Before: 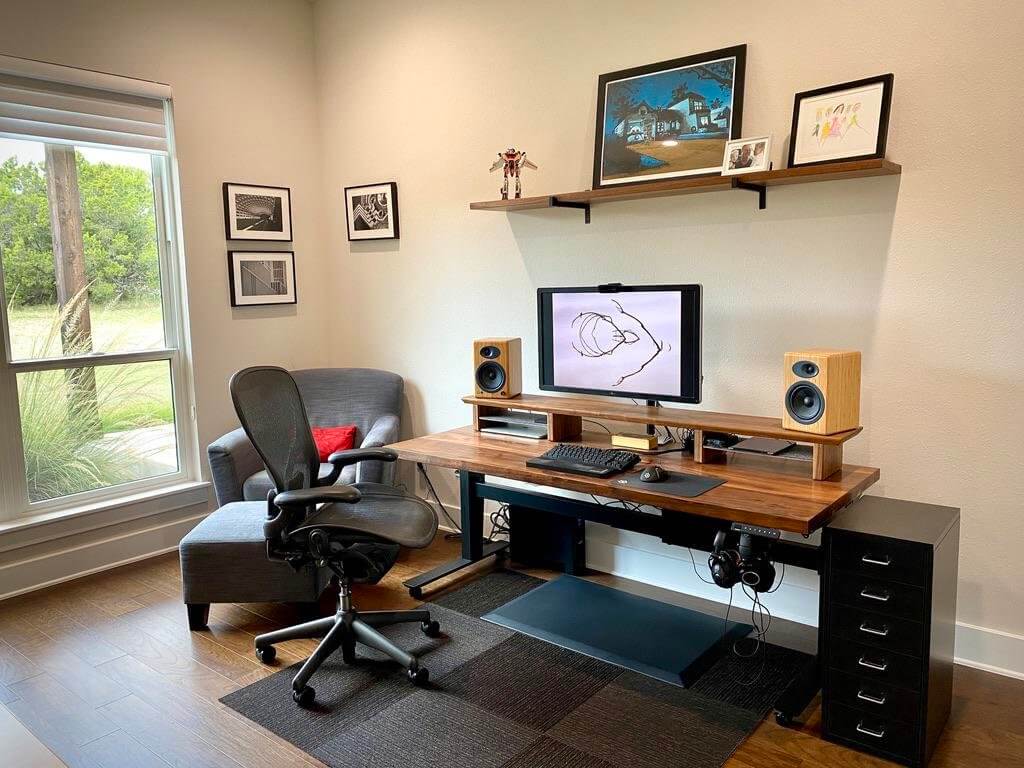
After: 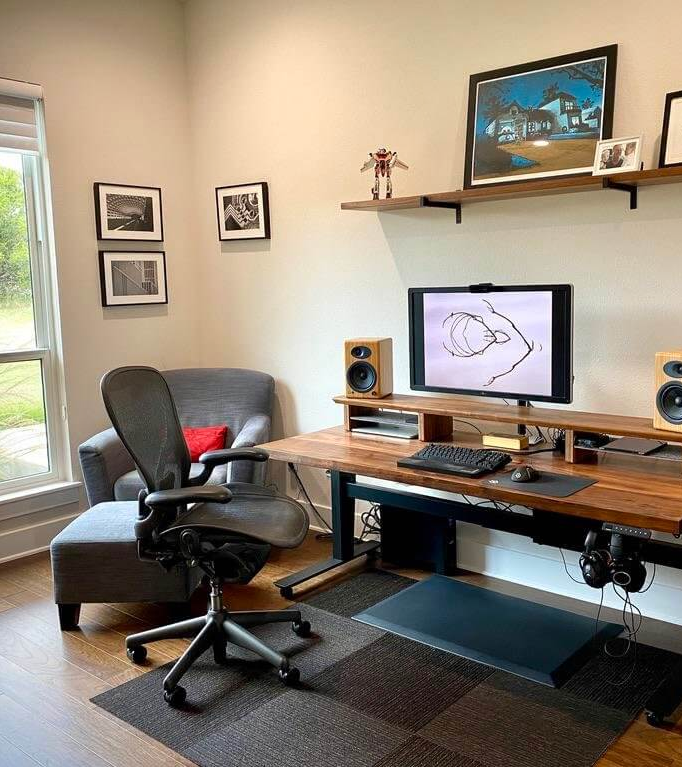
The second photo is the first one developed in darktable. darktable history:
crop and rotate: left 12.673%, right 20.66%
tone equalizer: on, module defaults
